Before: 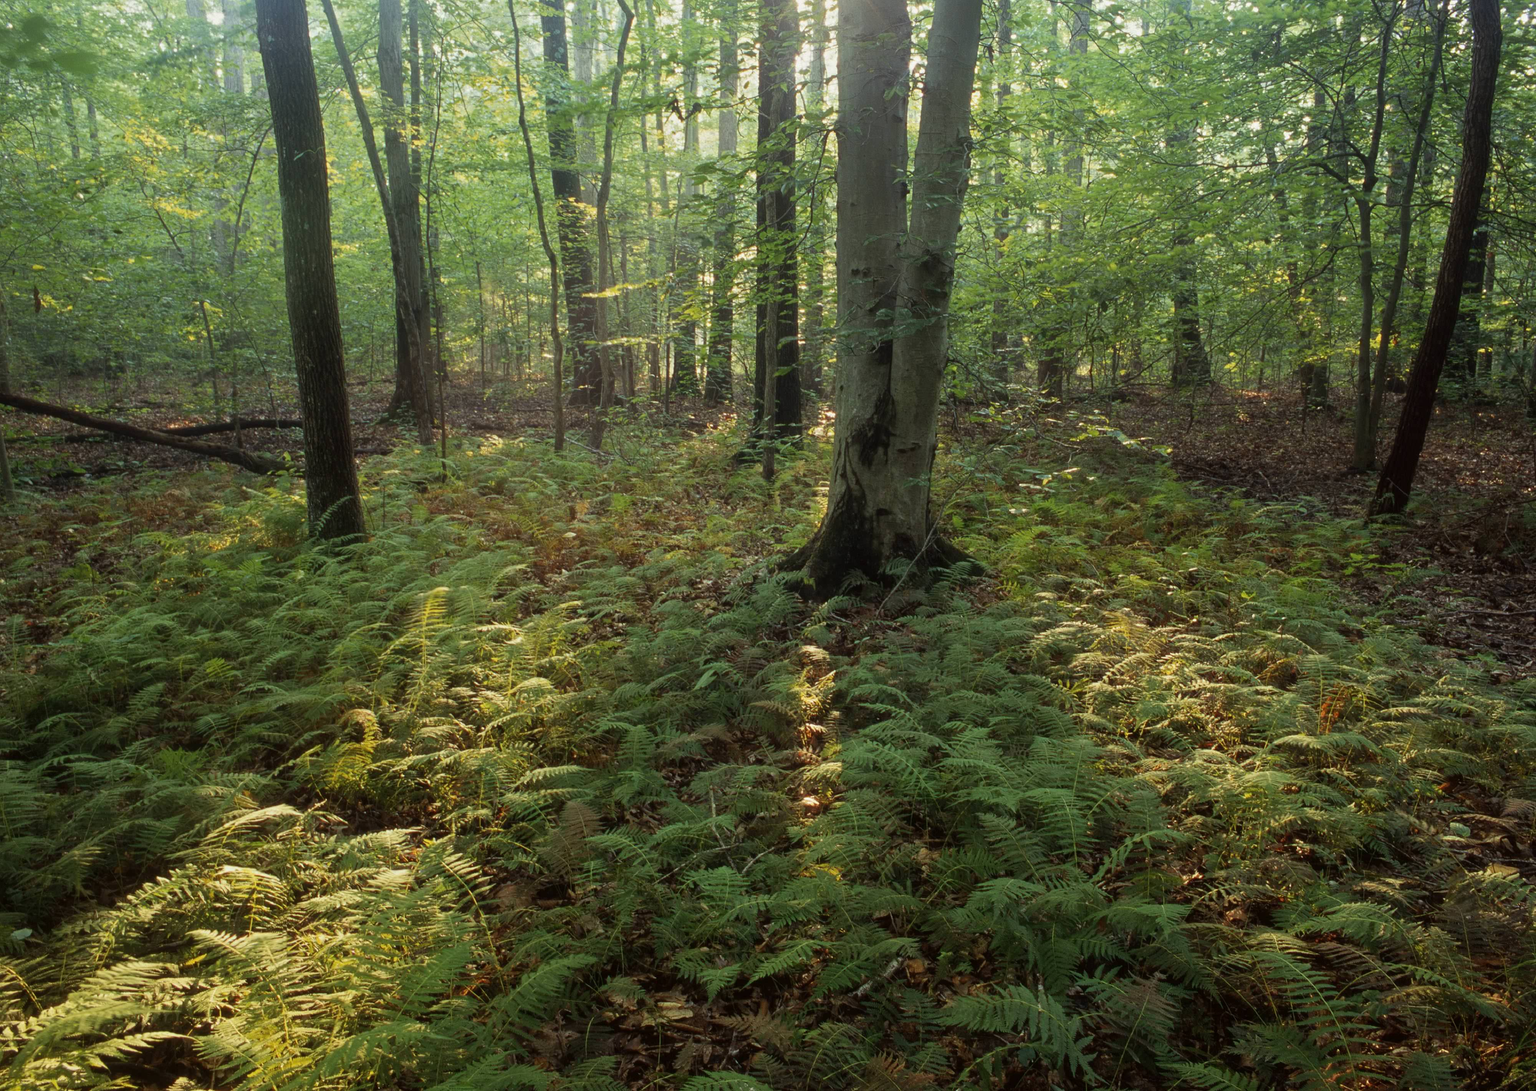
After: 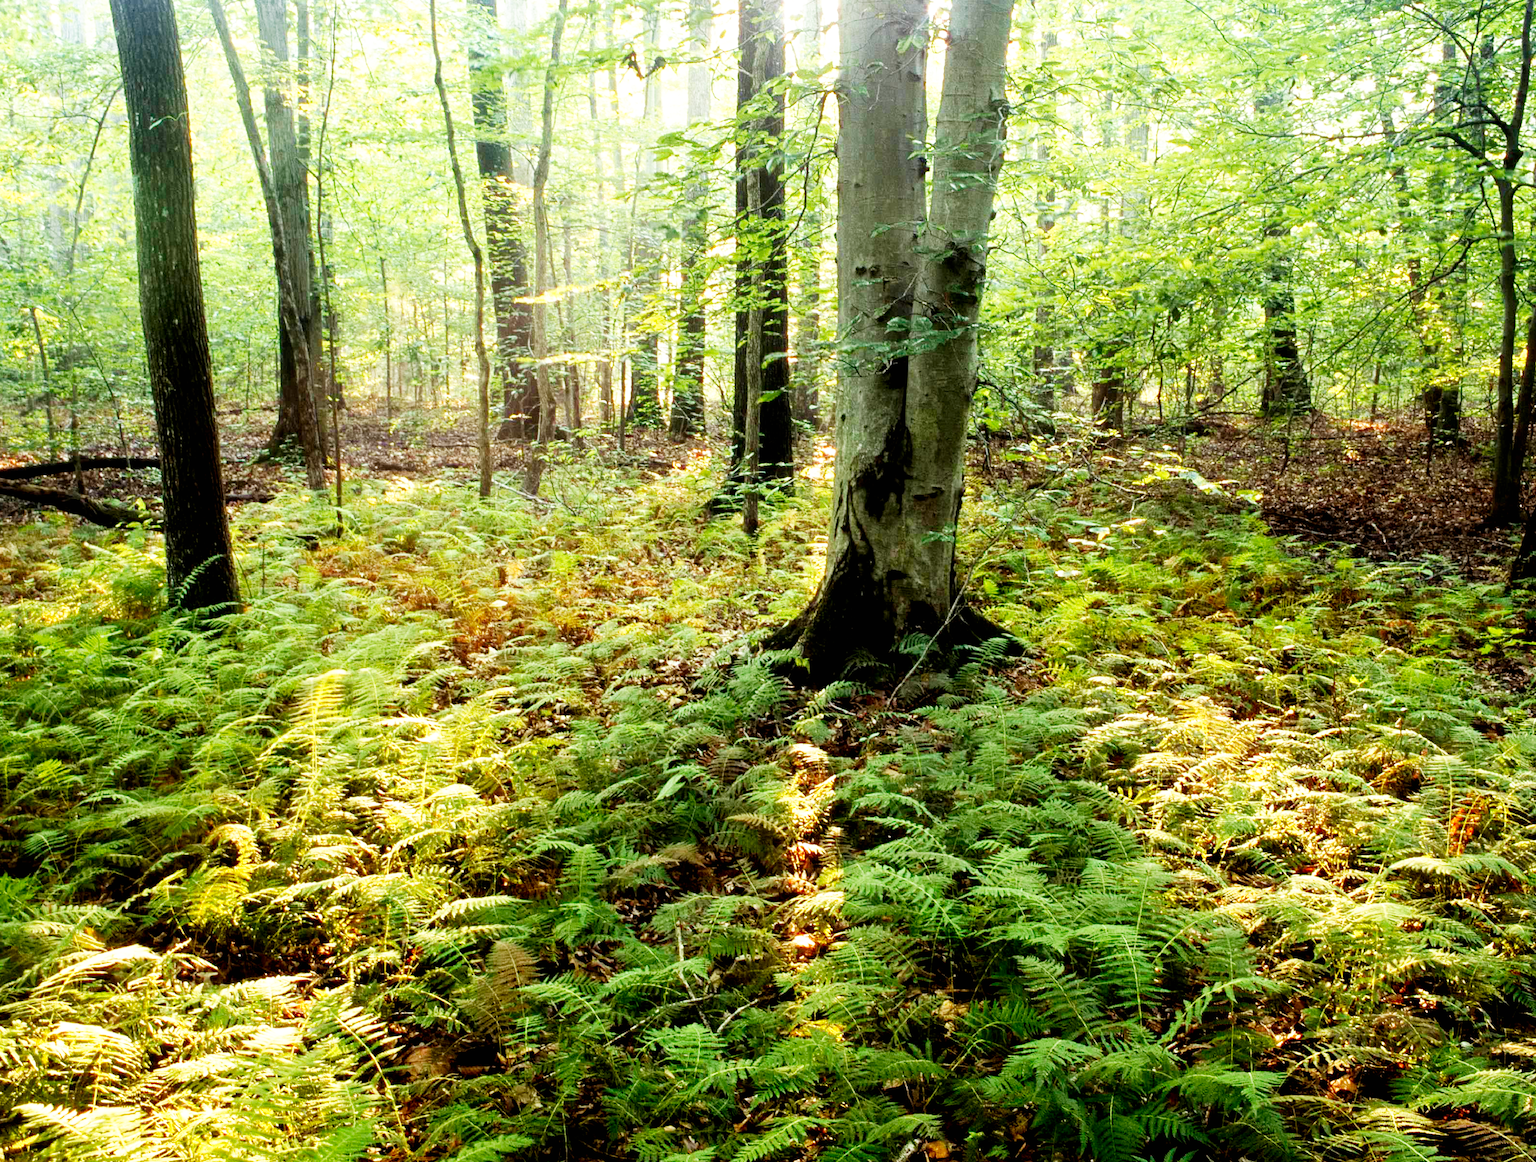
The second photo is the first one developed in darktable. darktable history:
crop: left 11.498%, top 5.386%, right 9.564%, bottom 10.485%
exposure: black level correction 0.011, exposure 0.698 EV, compensate highlight preservation false
base curve: curves: ch0 [(0, 0) (0.007, 0.004) (0.027, 0.03) (0.046, 0.07) (0.207, 0.54) (0.442, 0.872) (0.673, 0.972) (1, 1)], preserve colors none
